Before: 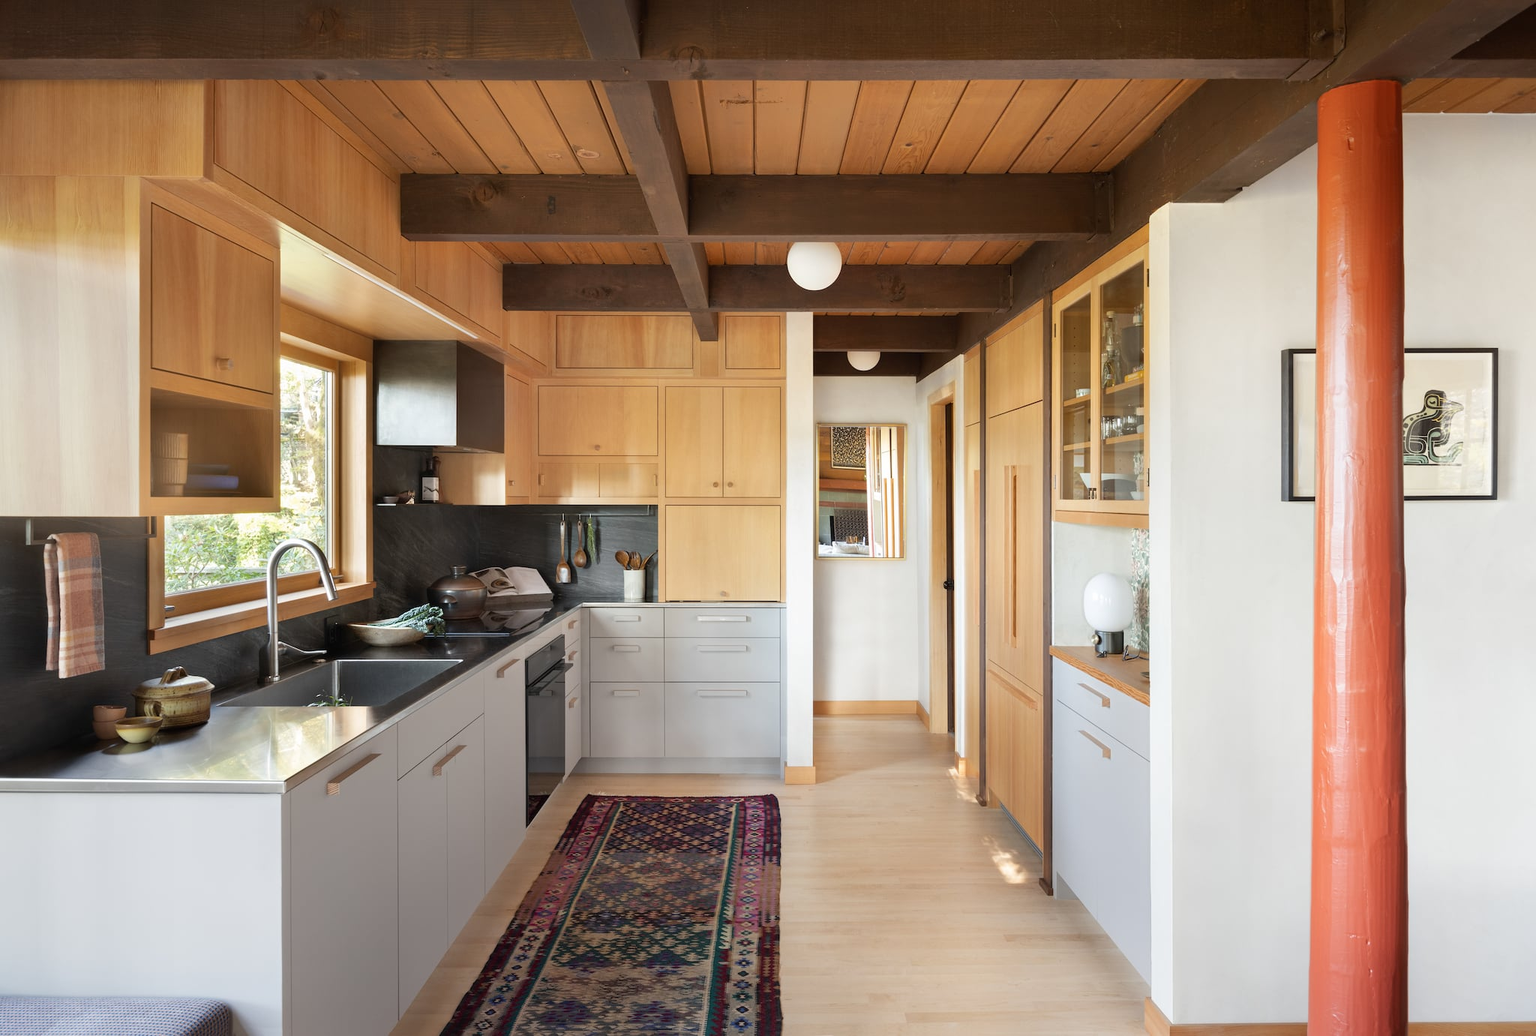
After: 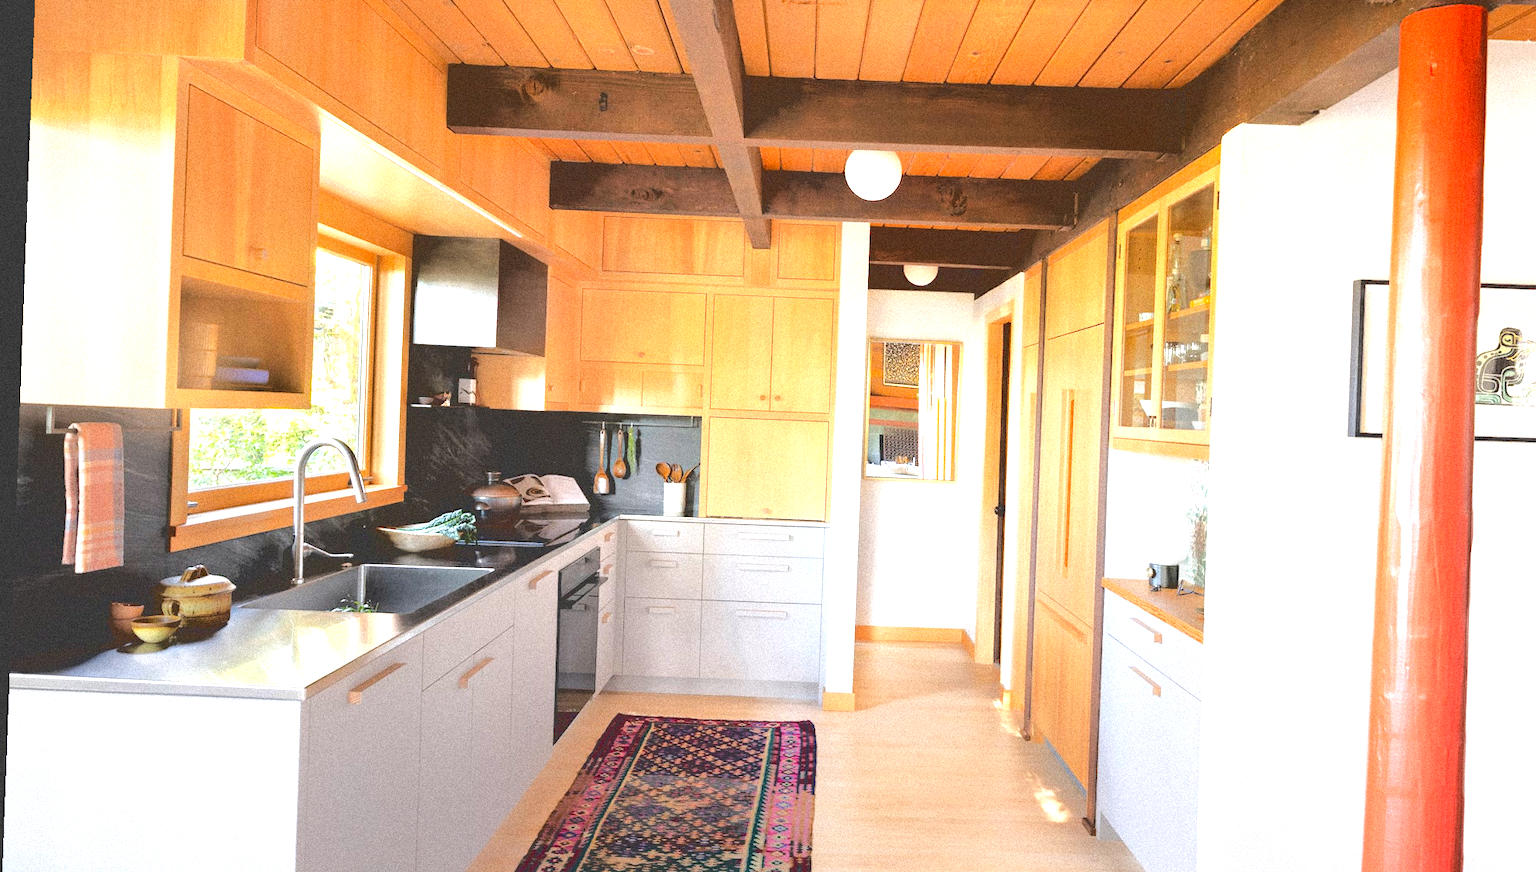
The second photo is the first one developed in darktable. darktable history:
exposure: black level correction 0, exposure 1.388 EV, compensate exposure bias true, compensate highlight preservation false
rotate and perspective: rotation 2.17°, automatic cropping off
base curve: curves: ch0 [(0.065, 0.026) (0.236, 0.358) (0.53, 0.546) (0.777, 0.841) (0.924, 0.992)], preserve colors average RGB
crop and rotate: angle 0.03°, top 11.643%, right 5.651%, bottom 11.189%
white balance: red 1.009, blue 1.027
graduated density: rotation -180°, offset 27.42
grain: strength 35%, mid-tones bias 0%
contrast brightness saturation: contrast -0.19, saturation 0.19
